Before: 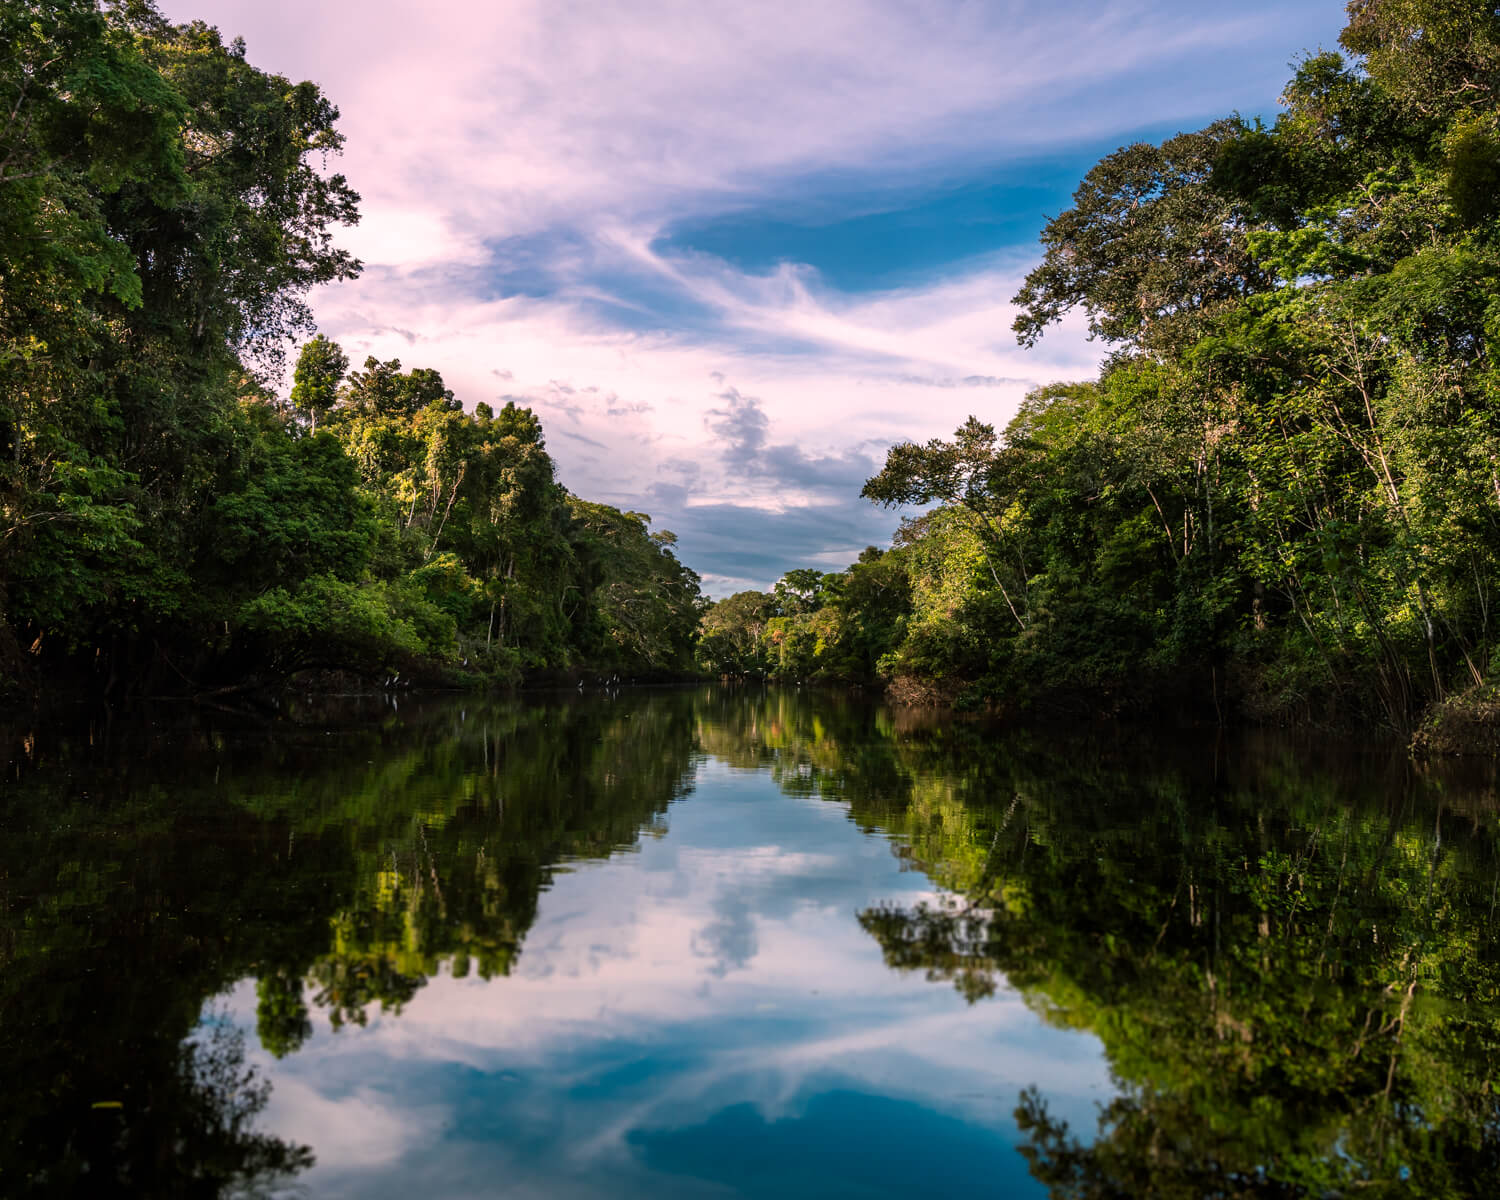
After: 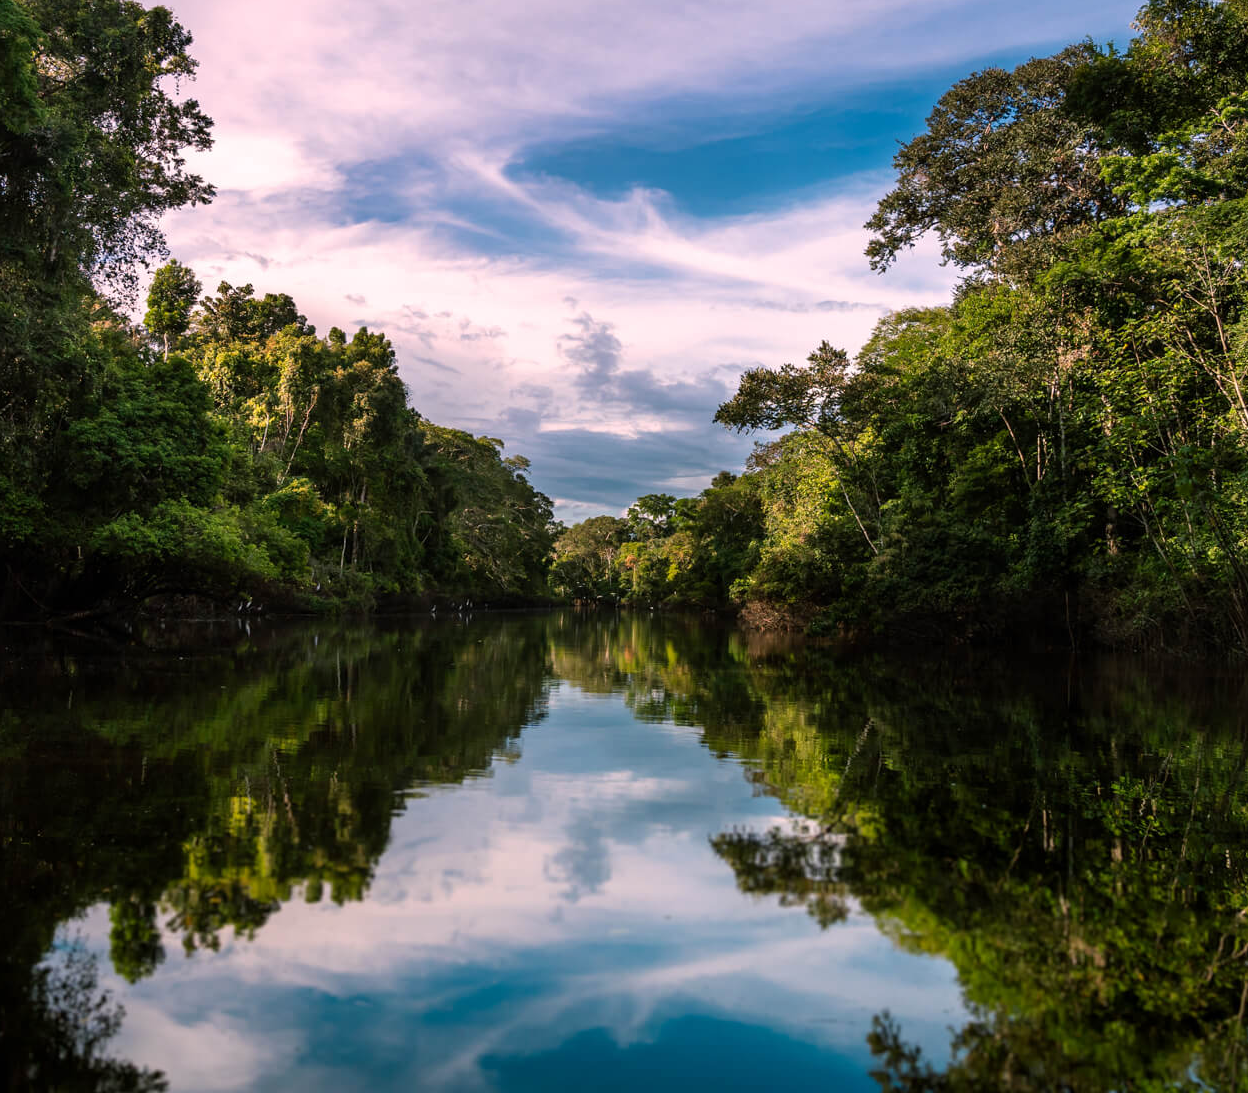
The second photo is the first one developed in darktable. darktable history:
tone equalizer: on, module defaults
crop: left 9.826%, top 6.252%, right 6.93%, bottom 2.603%
